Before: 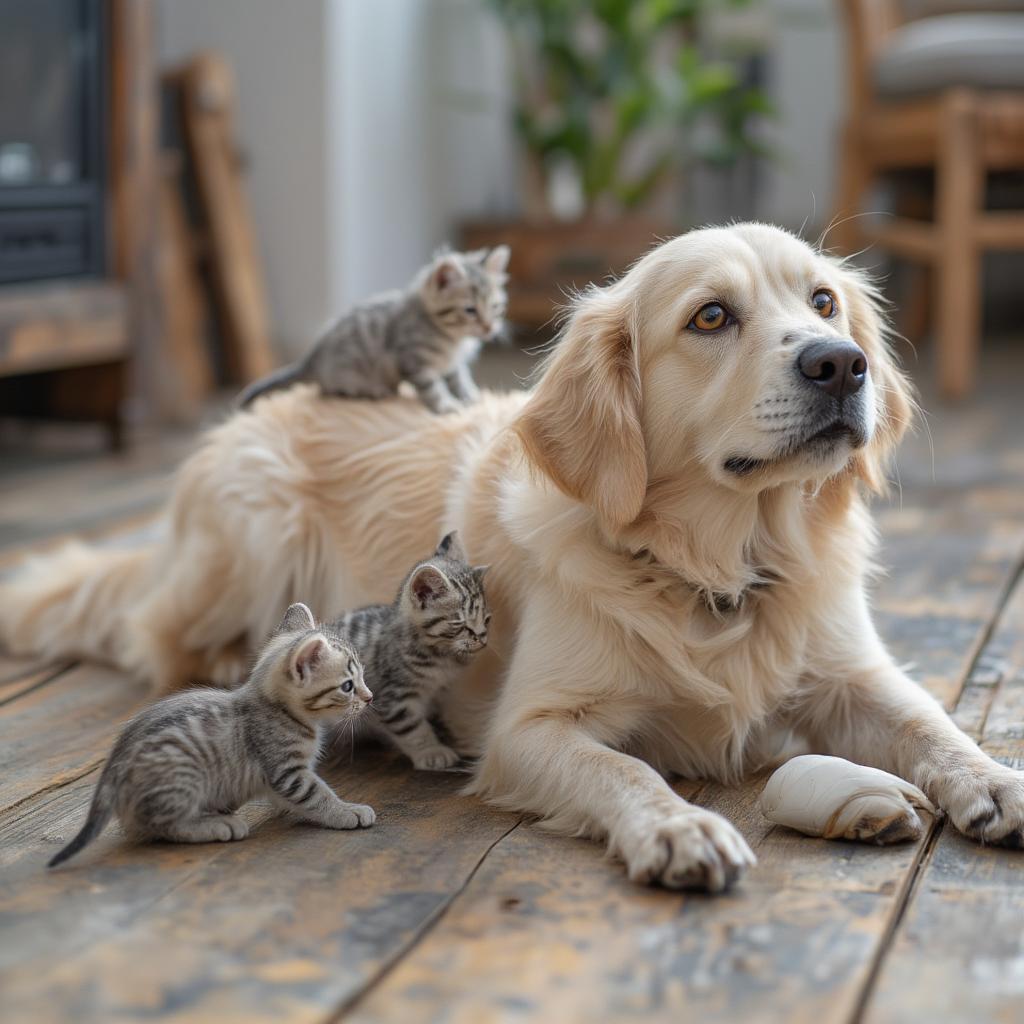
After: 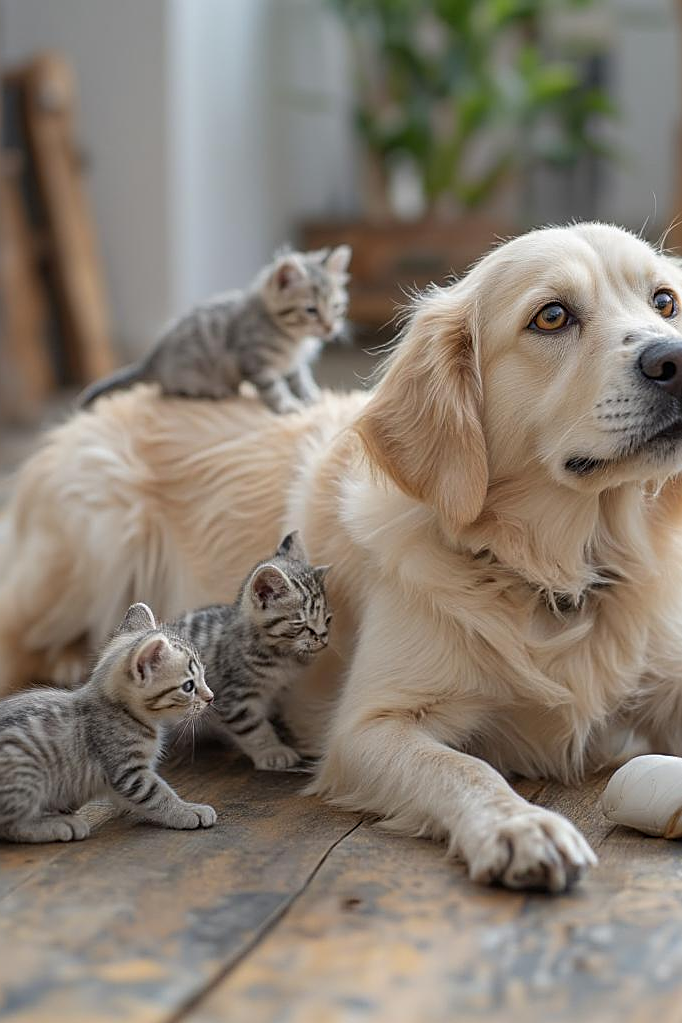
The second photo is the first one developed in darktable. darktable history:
crop and rotate: left 15.604%, right 17.762%
sharpen: on, module defaults
